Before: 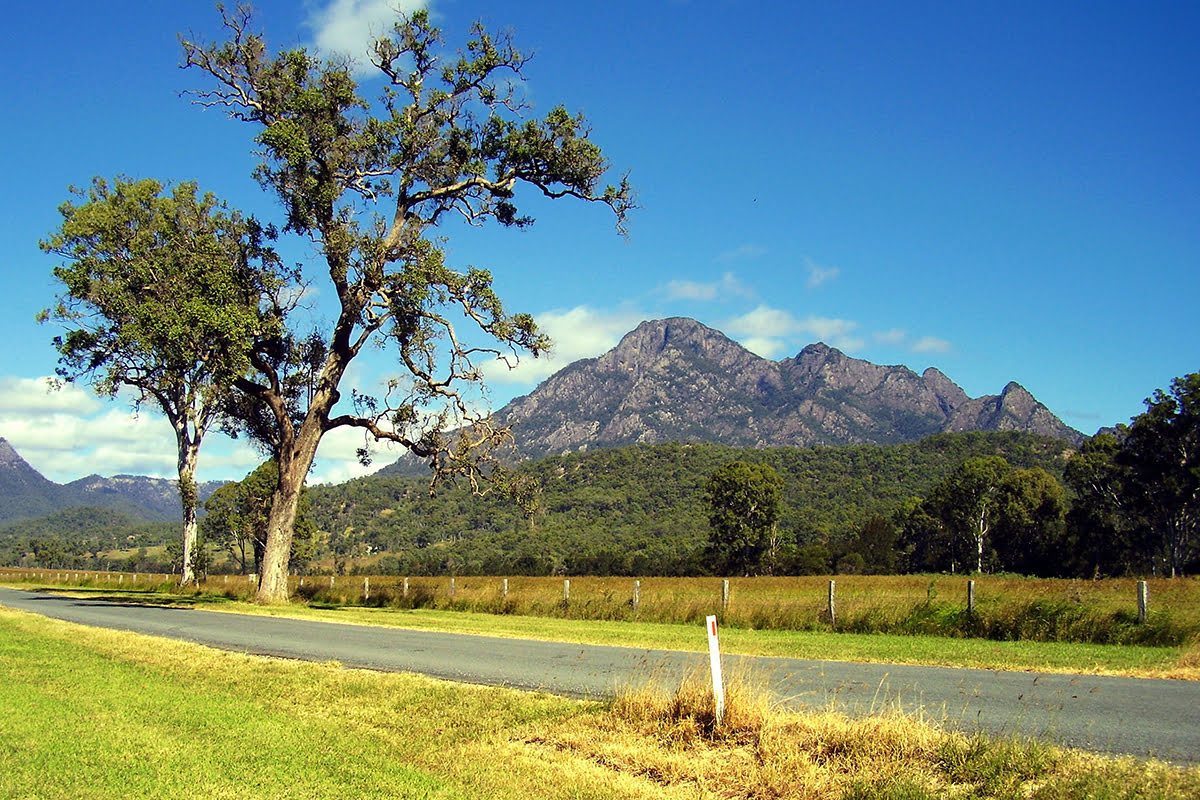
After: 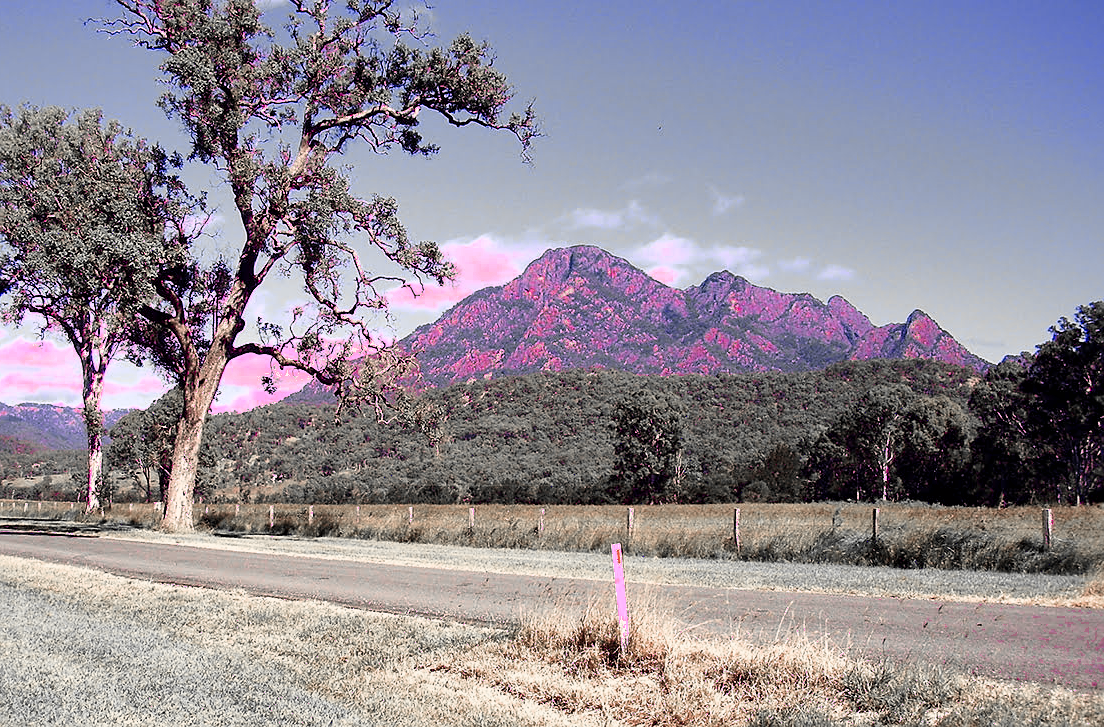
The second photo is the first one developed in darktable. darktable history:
crop and rotate: left 7.925%, top 9.018%
filmic rgb: black relative exposure -11.39 EV, white relative exposure 3.23 EV, threshold 5.94 EV, hardness 6.72, enable highlight reconstruction true
sharpen: radius 1.006
color zones: curves: ch0 [(0, 0.278) (0.143, 0.5) (0.286, 0.5) (0.429, 0.5) (0.571, 0.5) (0.714, 0.5) (0.857, 0.5) (1, 0.5)]; ch1 [(0, 1) (0.143, 0.165) (0.286, 0) (0.429, 0) (0.571, 0) (0.714, 0) (0.857, 0.5) (1, 0.5)]; ch2 [(0, 0.508) (0.143, 0.5) (0.286, 0.5) (0.429, 0.5) (0.571, 0.5) (0.714, 0.5) (0.857, 0.5) (1, 0.5)]
color correction: highlights a* 18.85, highlights b* -11.62, saturation 1.63
shadows and highlights: shadows 52.52, soften with gaussian
exposure: black level correction 0.001, exposure 0.498 EV, compensate exposure bias true, compensate highlight preservation false
